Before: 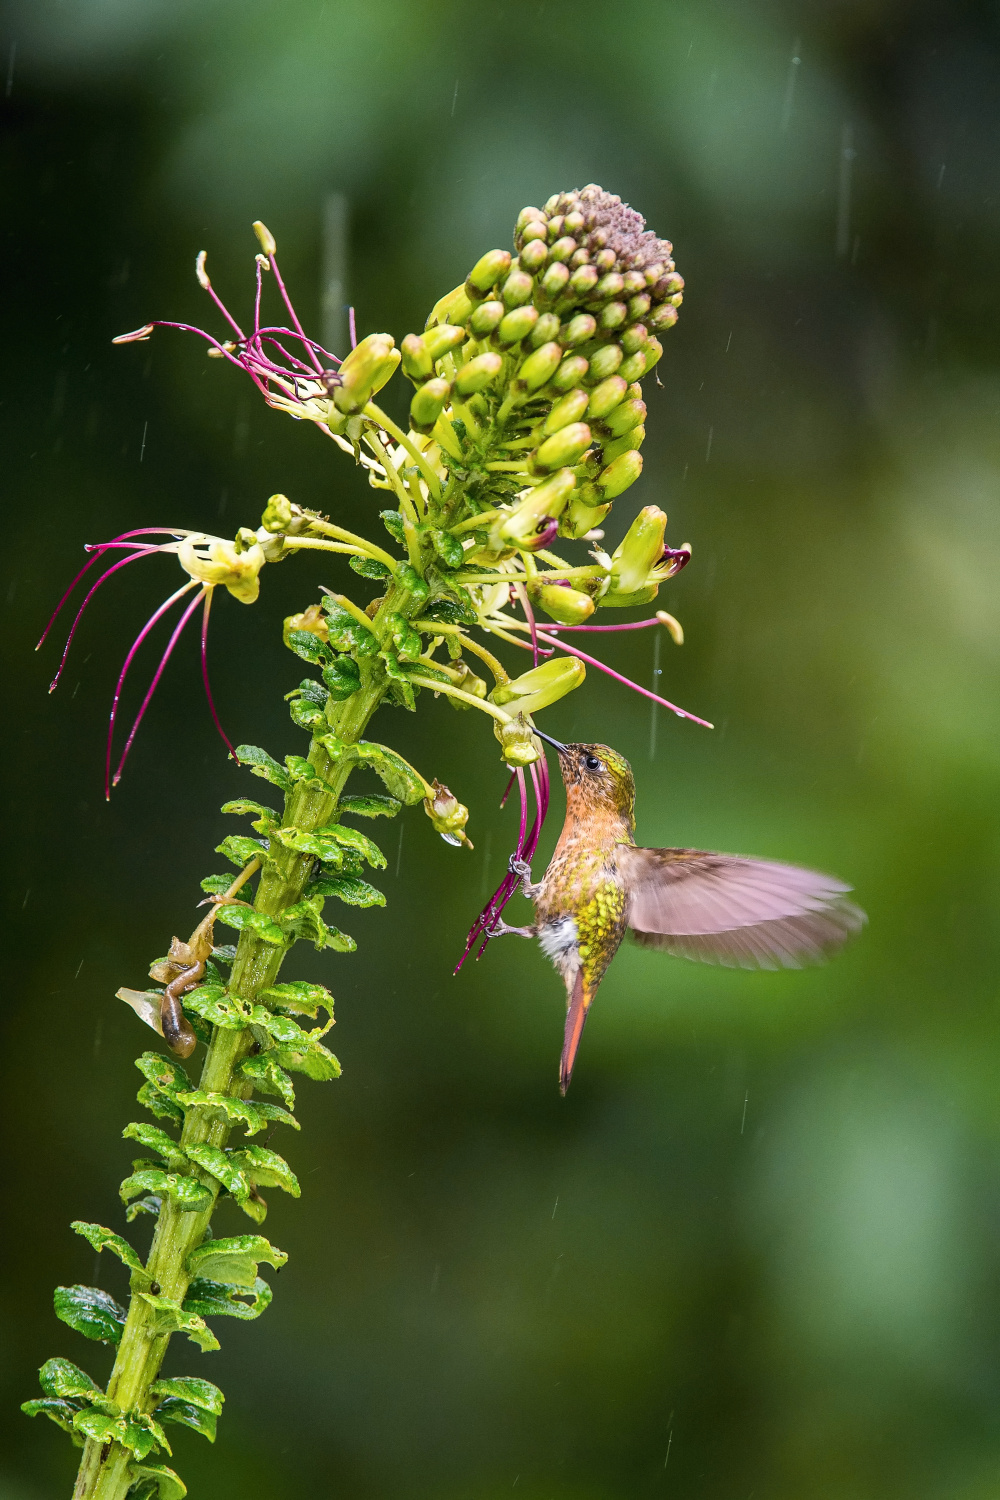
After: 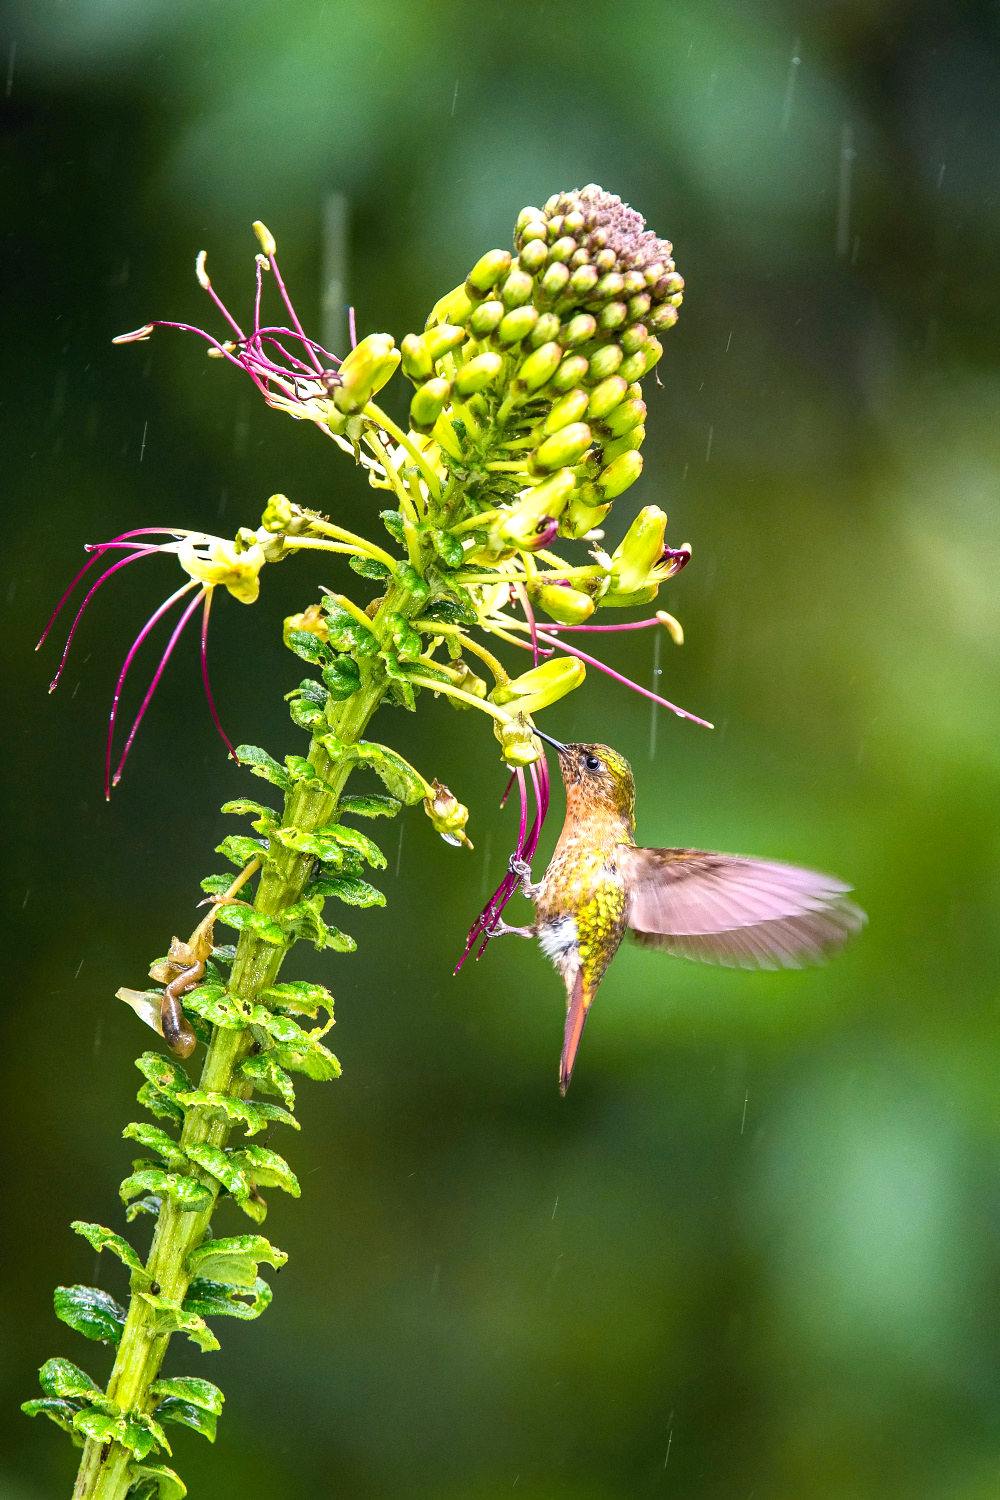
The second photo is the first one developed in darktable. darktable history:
contrast brightness saturation: contrast -0.02, brightness -0.01, saturation 0.03
haze removal: compatibility mode true, adaptive false
exposure: exposure 0.6 EV, compensate highlight preservation false
